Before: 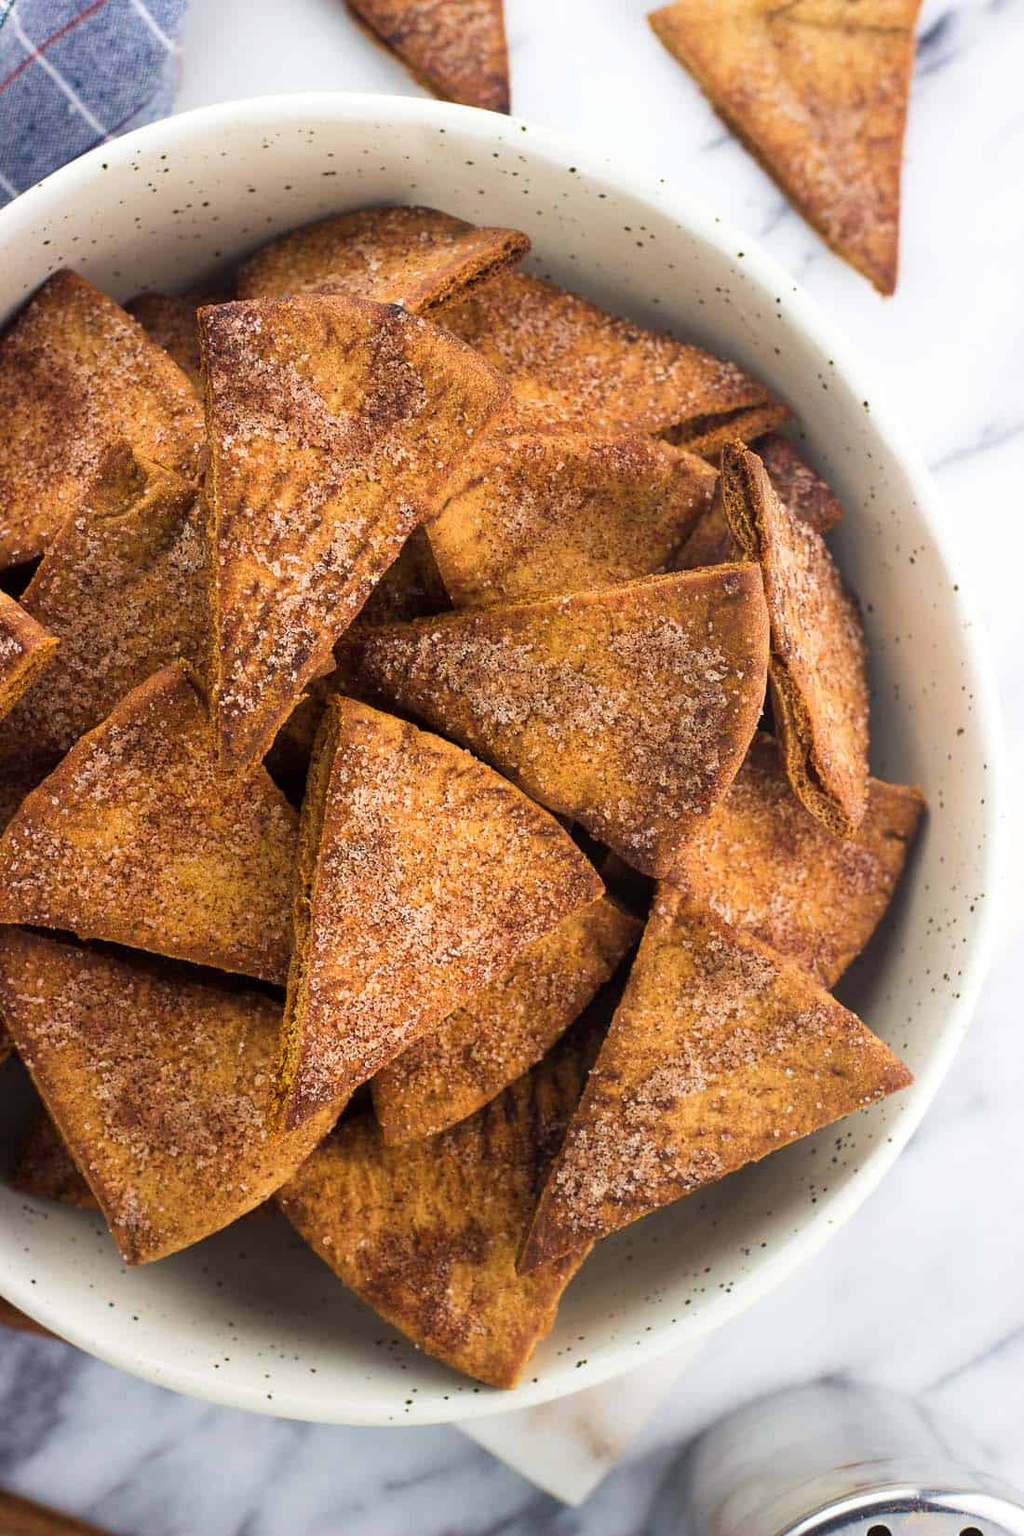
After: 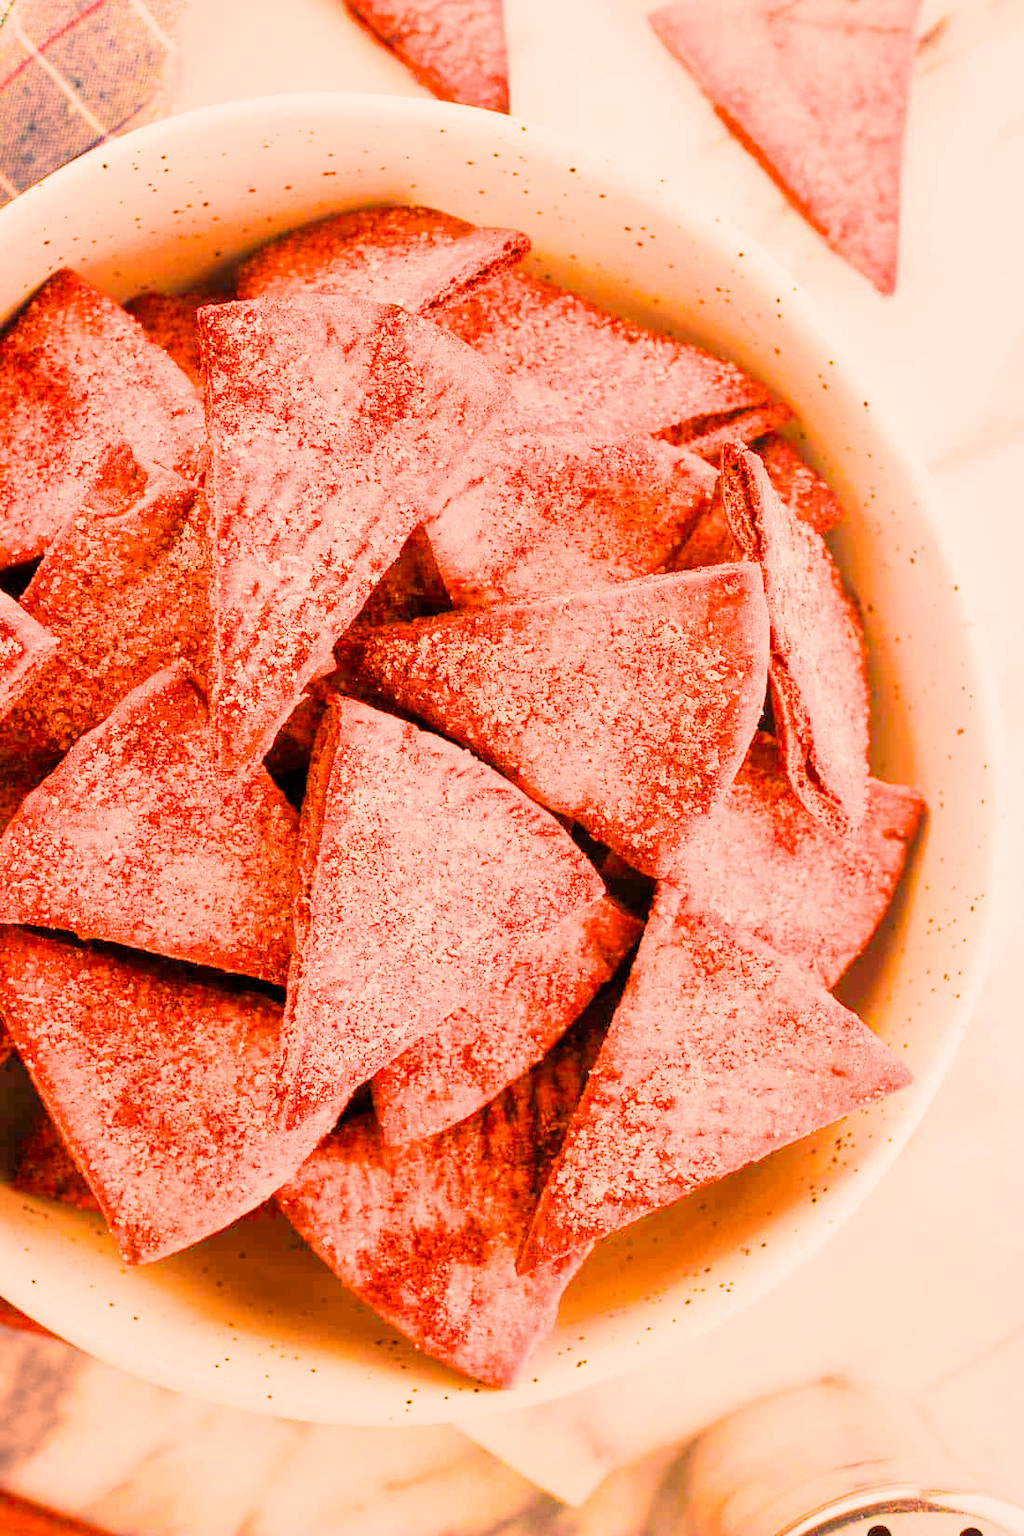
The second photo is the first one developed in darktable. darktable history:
local contrast: mode bilateral grid, contrast 20, coarseness 50, detail 120%, midtone range 0.2
color balance rgb: perceptual saturation grading › global saturation 20%, global vibrance 20%
filmic rgb: black relative exposure -7.65 EV, white relative exposure 4.56 EV, hardness 3.61
white balance: red 1.467, blue 0.684
color zones: curves: ch0 [(0.224, 0.526) (0.75, 0.5)]; ch1 [(0.055, 0.526) (0.224, 0.761) (0.377, 0.526) (0.75, 0.5)]
exposure: black level correction 0, exposure 1.45 EV, compensate exposure bias true, compensate highlight preservation false
